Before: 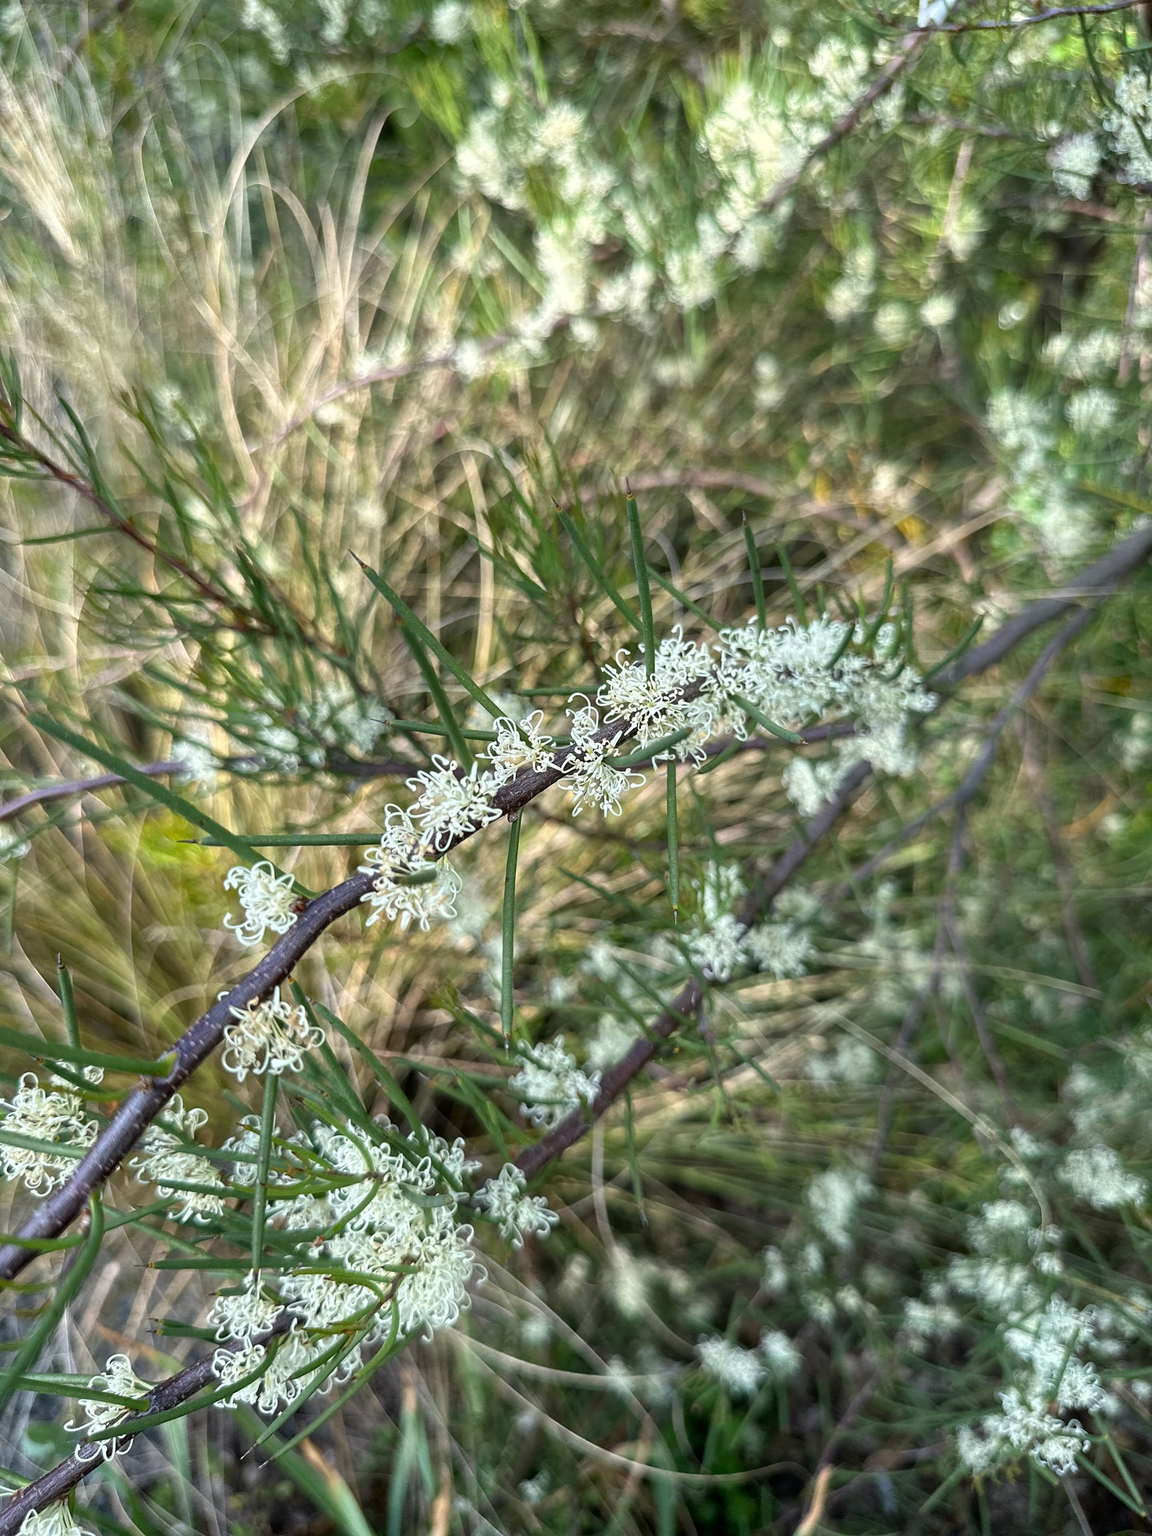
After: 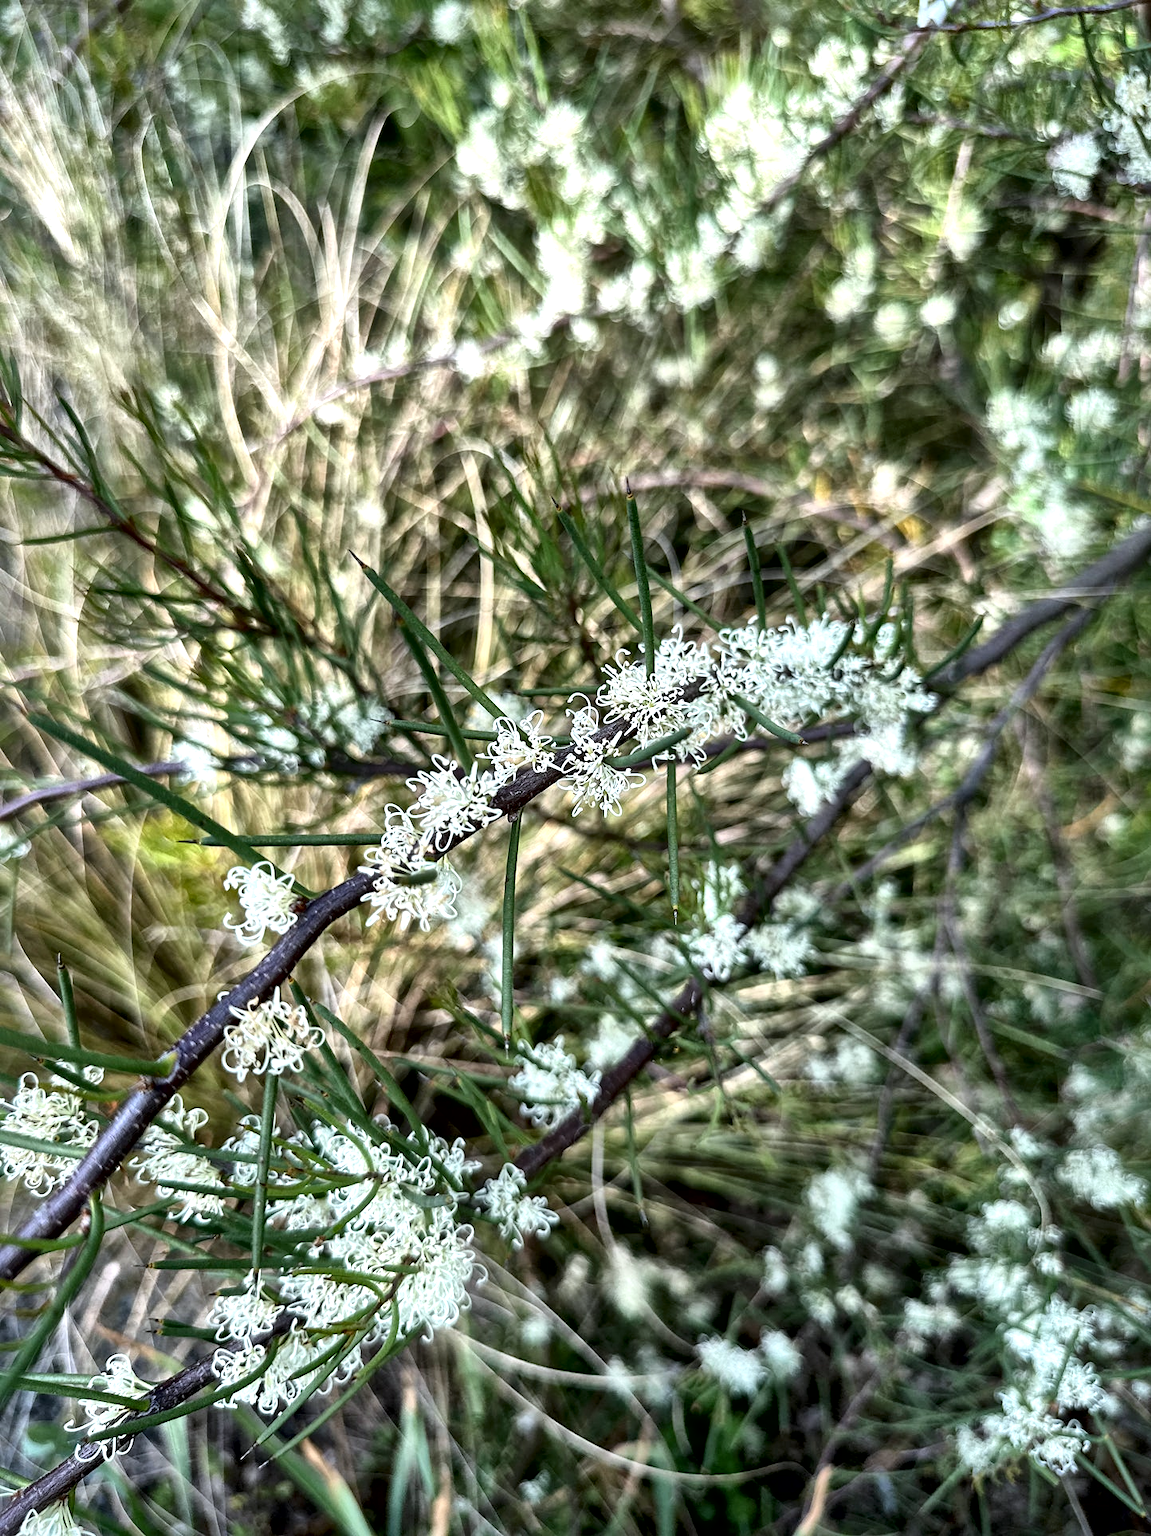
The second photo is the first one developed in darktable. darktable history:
local contrast: mode bilateral grid, contrast 43, coarseness 70, detail 213%, midtone range 0.2
color correction: highlights a* -0.079, highlights b* -5.43, shadows a* -0.13, shadows b* -0.094
